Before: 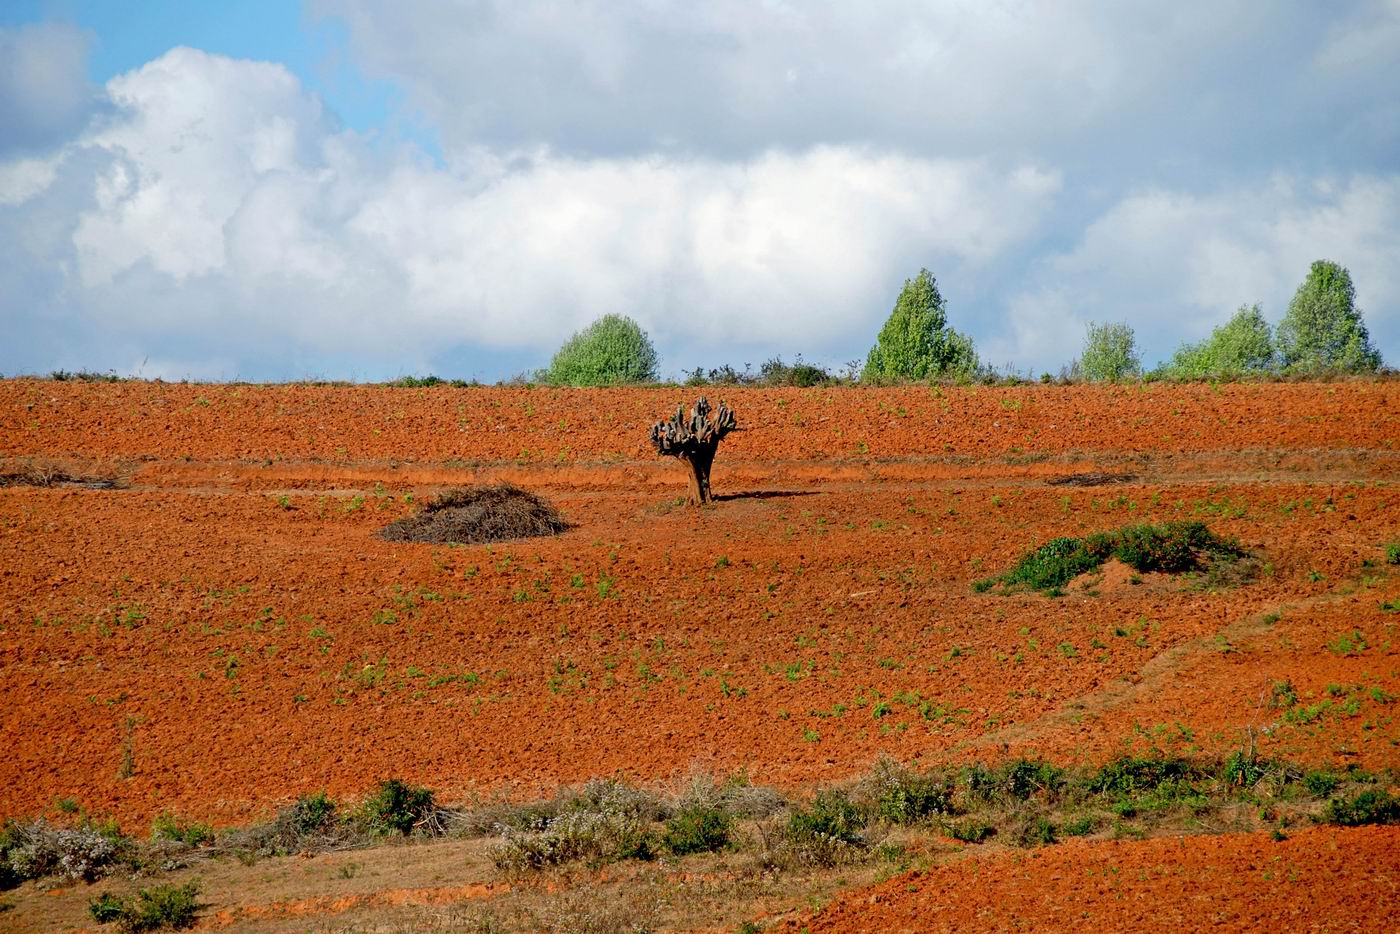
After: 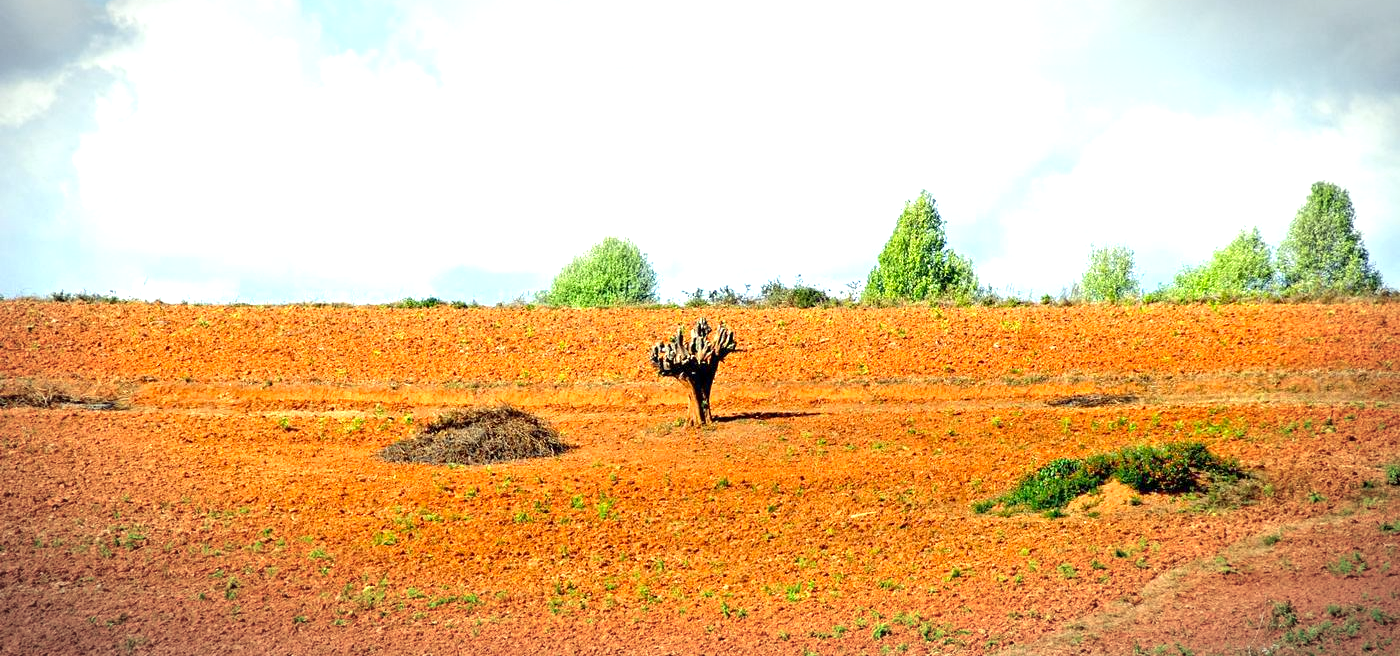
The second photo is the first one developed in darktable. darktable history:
exposure: black level correction 0, exposure 1.463 EV, compensate highlight preservation false
local contrast: highlights 102%, shadows 100%, detail 119%, midtone range 0.2
crop and rotate: top 8.497%, bottom 21.238%
vignetting: automatic ratio true
tone equalizer: mask exposure compensation -0.501 EV
color correction: highlights a* -5.65, highlights b* 10.96
